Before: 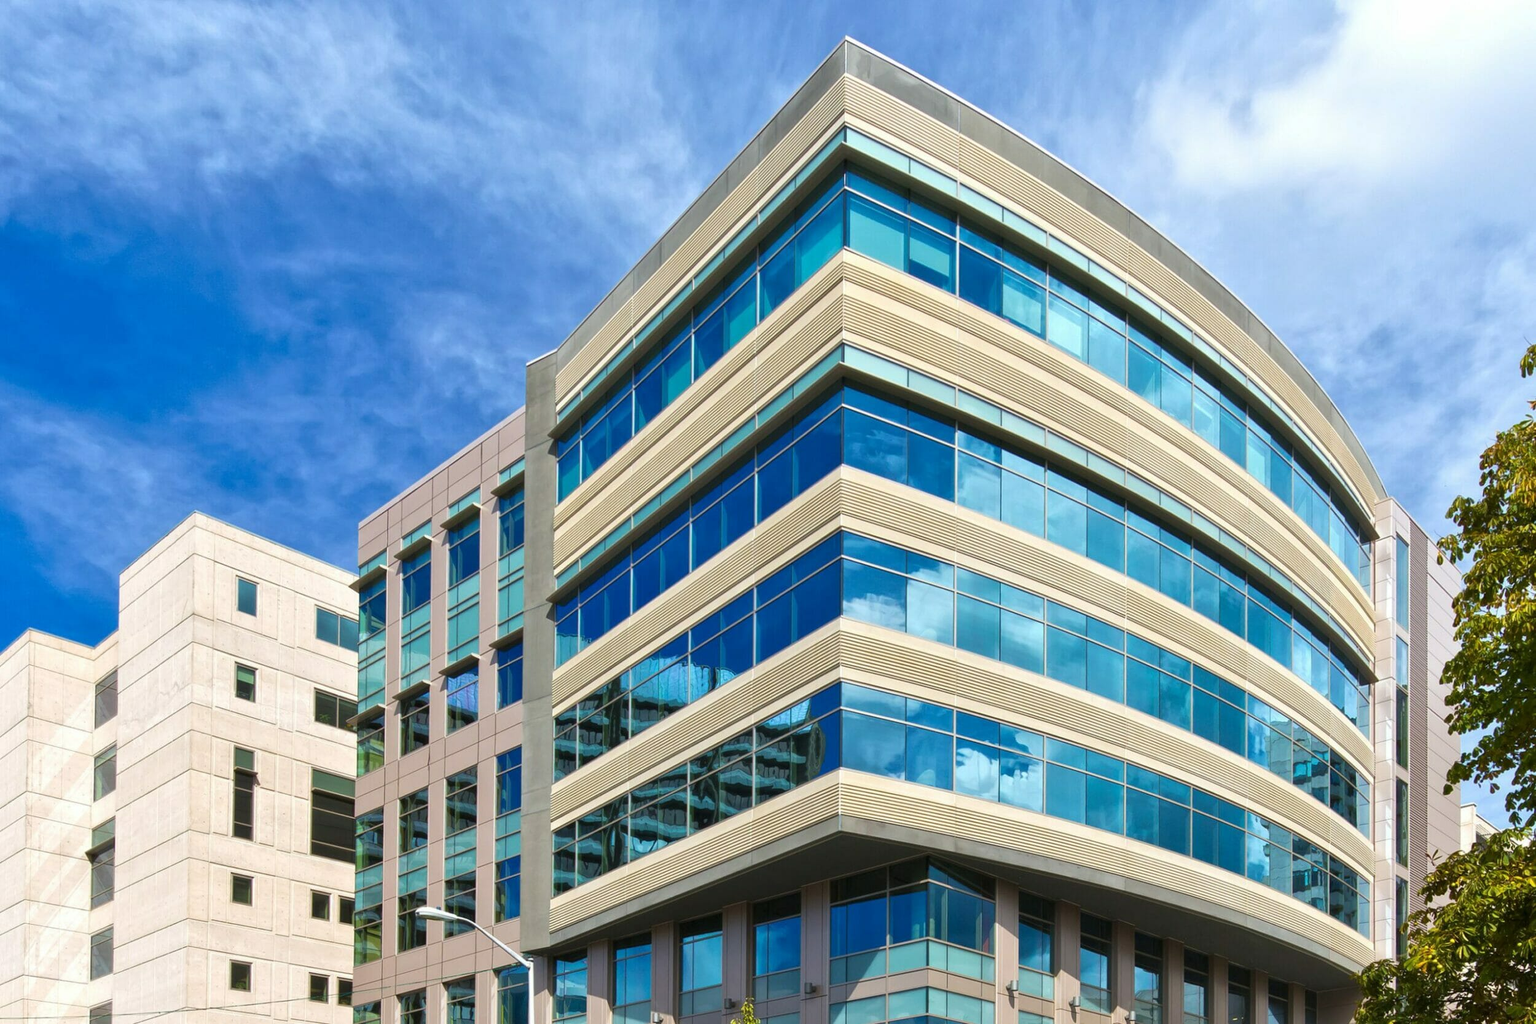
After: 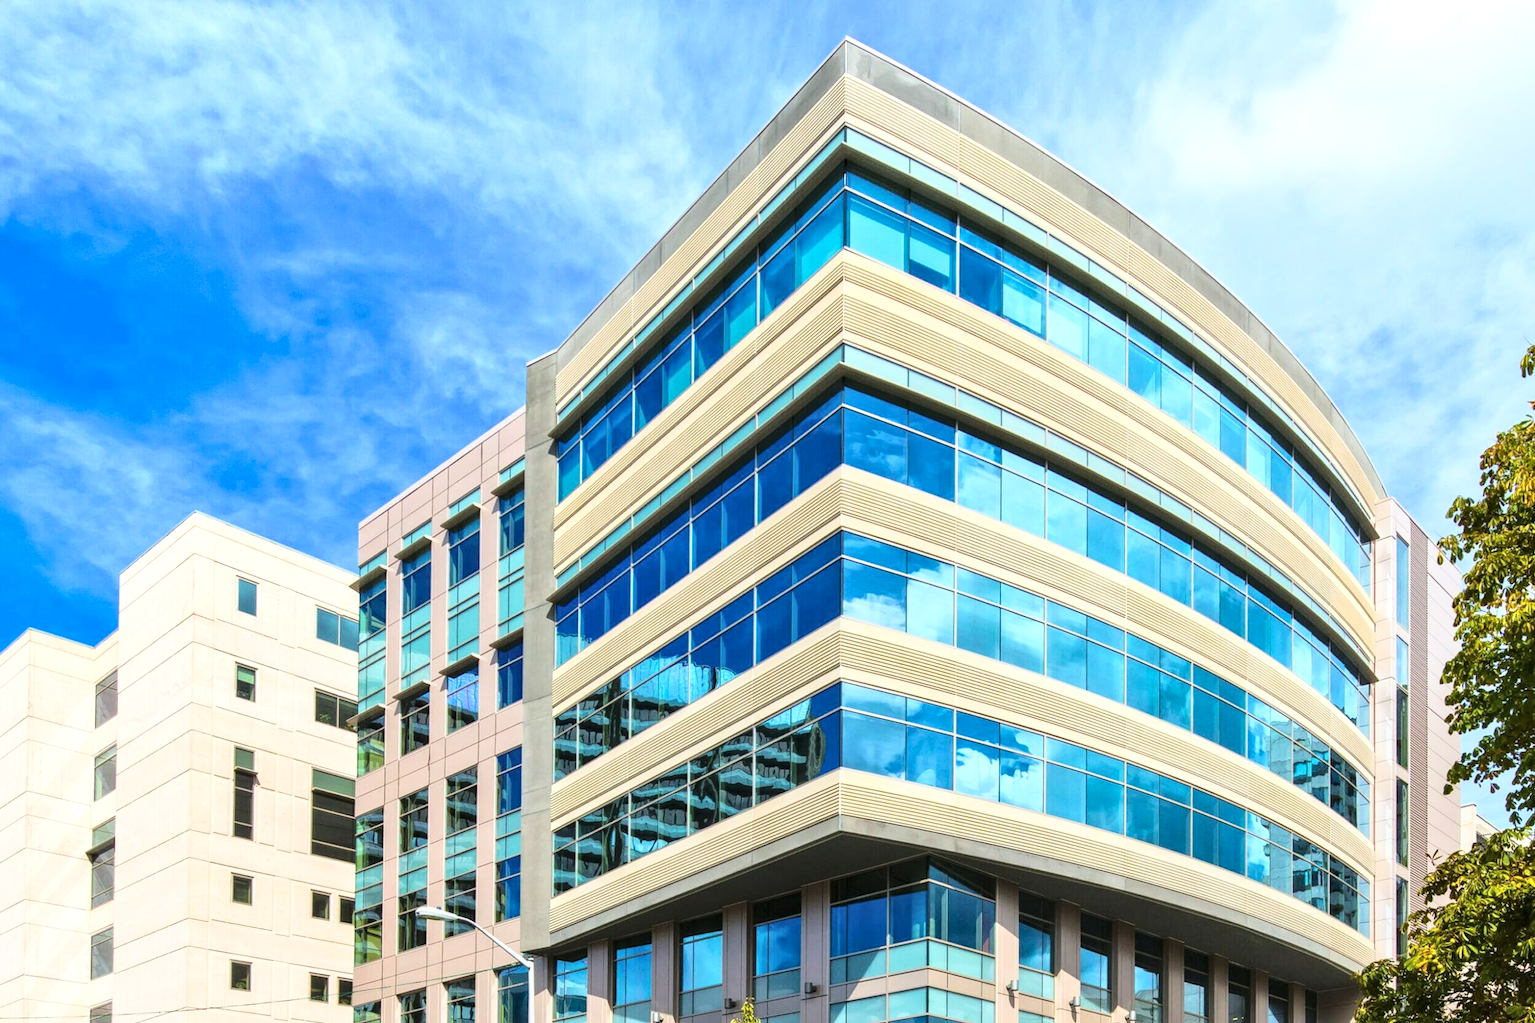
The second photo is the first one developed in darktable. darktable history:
local contrast: on, module defaults
base curve: curves: ch0 [(0, 0) (0.028, 0.03) (0.121, 0.232) (0.46, 0.748) (0.859, 0.968) (1, 1)]
